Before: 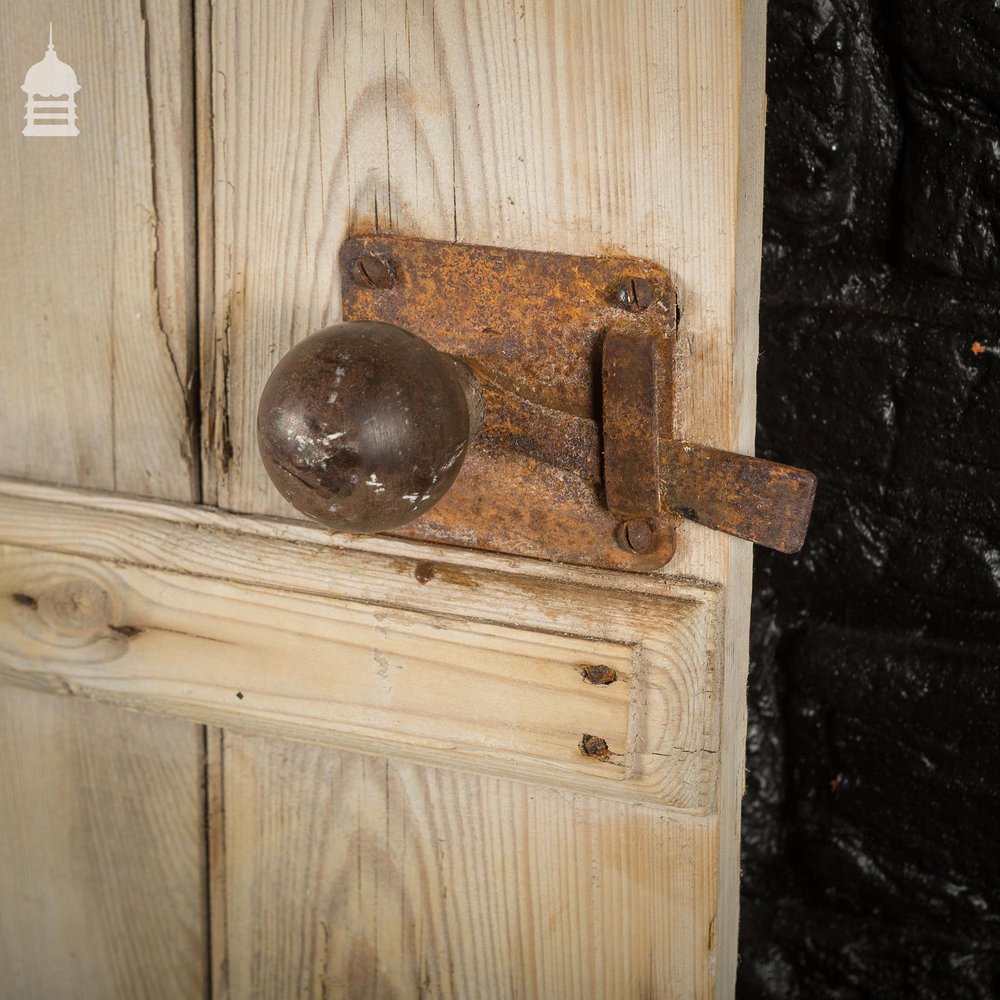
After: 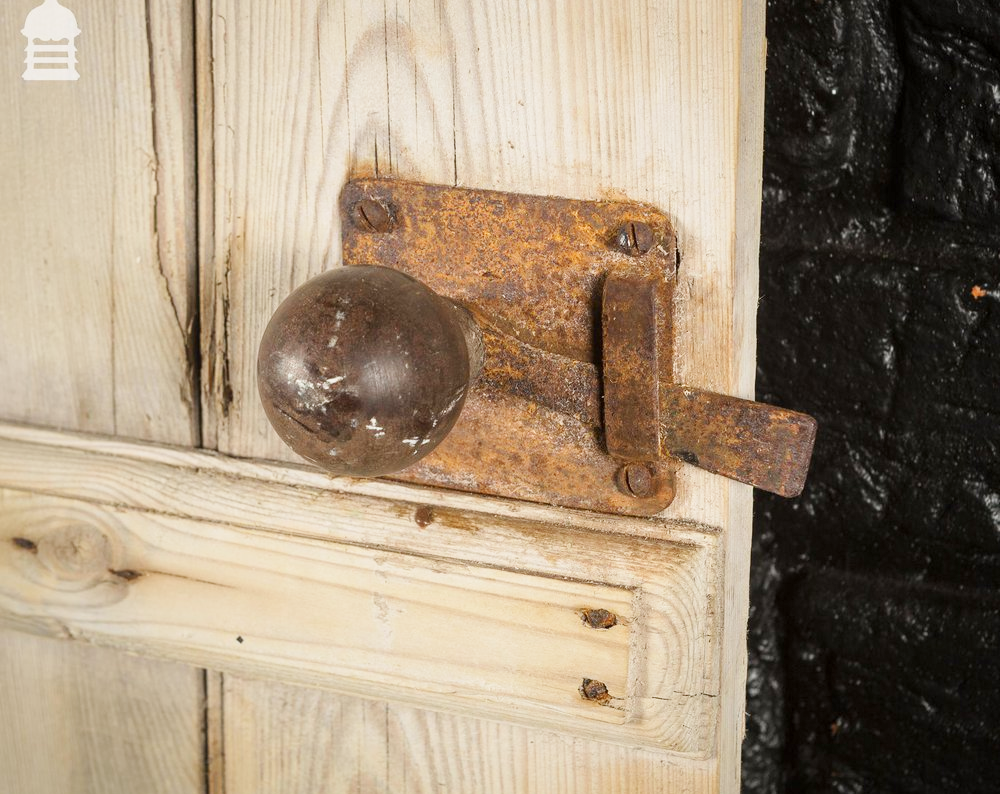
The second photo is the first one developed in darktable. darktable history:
base curve: curves: ch0 [(0, 0) (0.204, 0.334) (0.55, 0.733) (1, 1)], preserve colors none
crop and rotate: top 5.651%, bottom 14.854%
